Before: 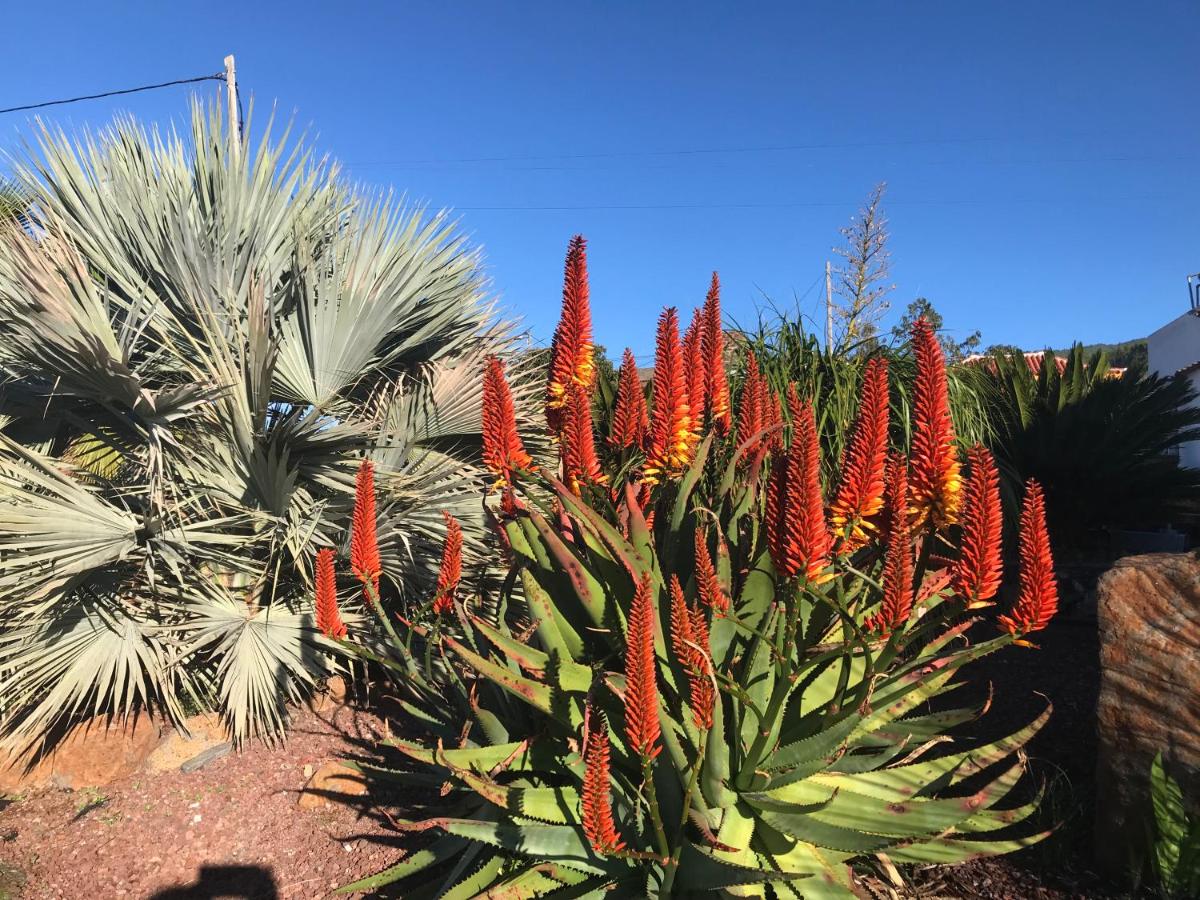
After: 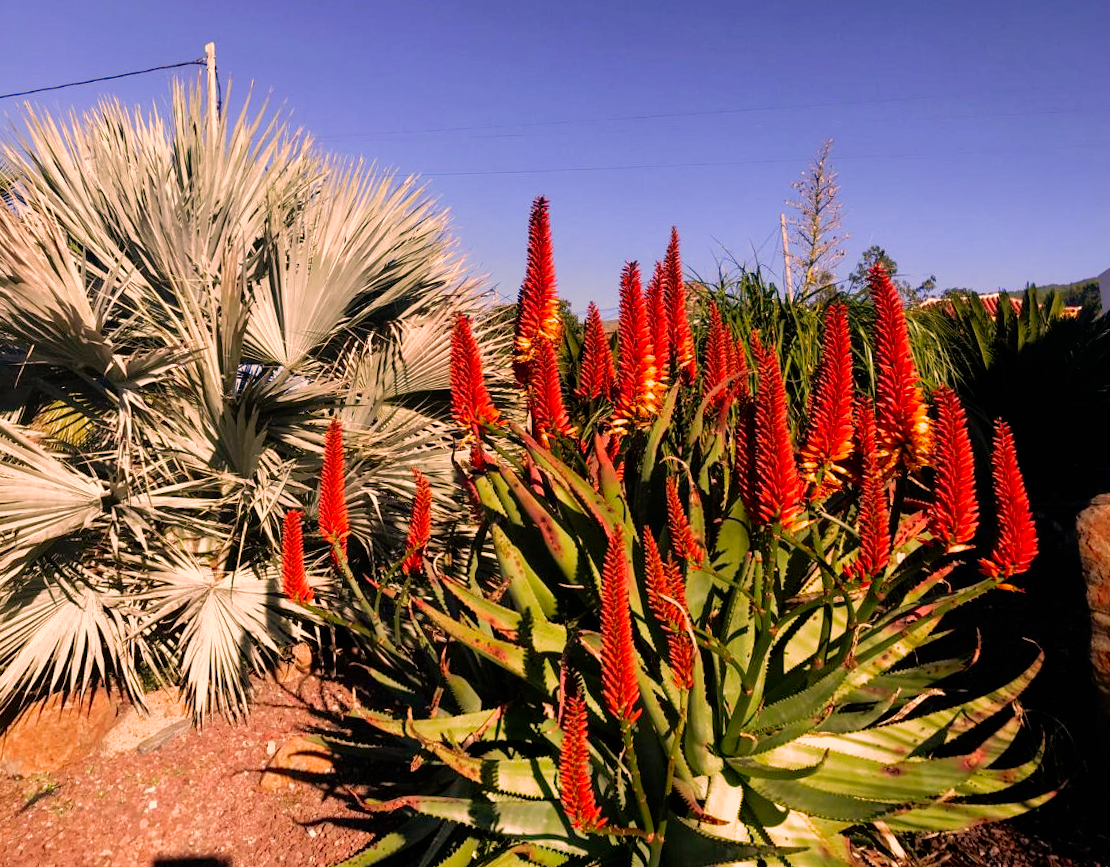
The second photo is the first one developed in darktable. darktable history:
color correction: highlights a* 21.88, highlights b* 22.25
filmic rgb: black relative exposure -8.2 EV, white relative exposure 2.2 EV, threshold 3 EV, hardness 7.11, latitude 75%, contrast 1.325, highlights saturation mix -2%, shadows ↔ highlights balance 30%, preserve chrominance no, color science v5 (2021), contrast in shadows safe, contrast in highlights safe, enable highlight reconstruction true
shadows and highlights: on, module defaults
rotate and perspective: rotation -1.68°, lens shift (vertical) -0.146, crop left 0.049, crop right 0.912, crop top 0.032, crop bottom 0.96
